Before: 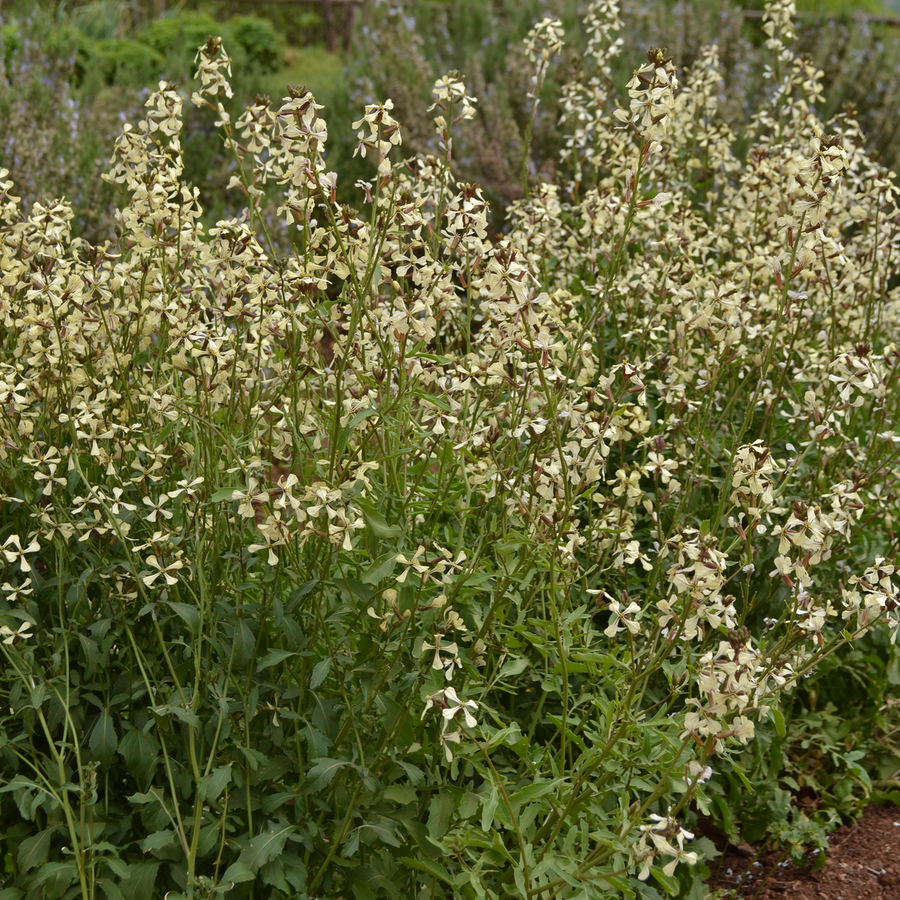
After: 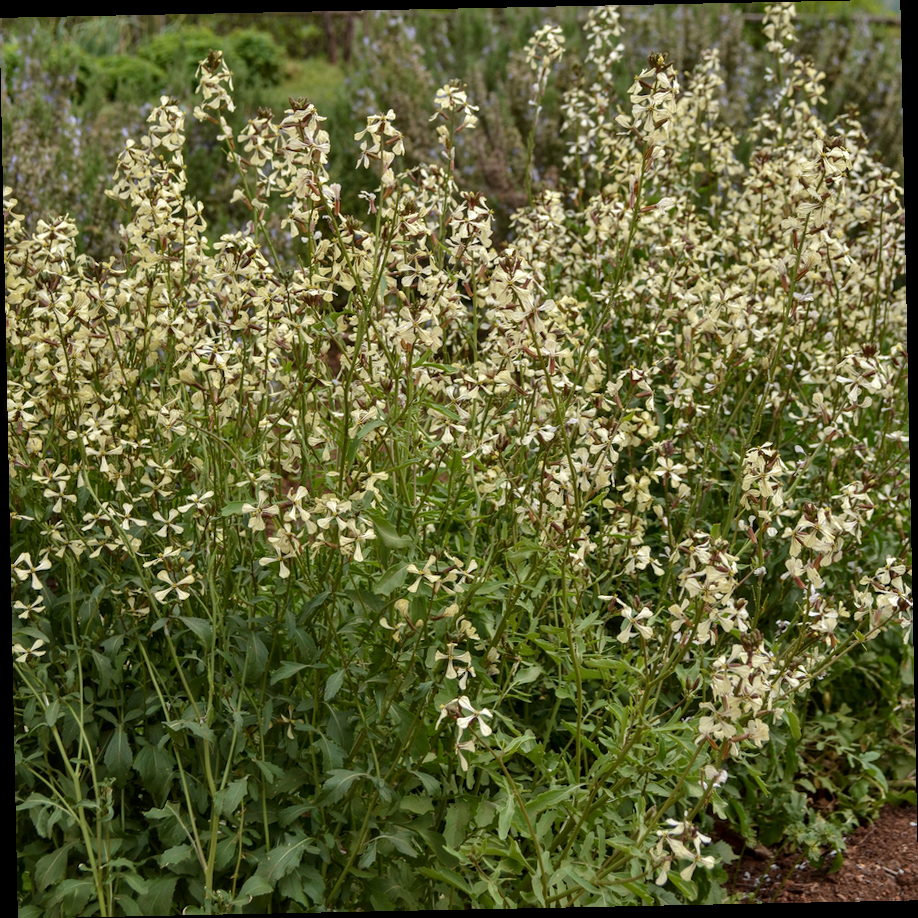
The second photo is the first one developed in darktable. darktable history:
local contrast: detail 130%
rotate and perspective: rotation -1.17°, automatic cropping off
